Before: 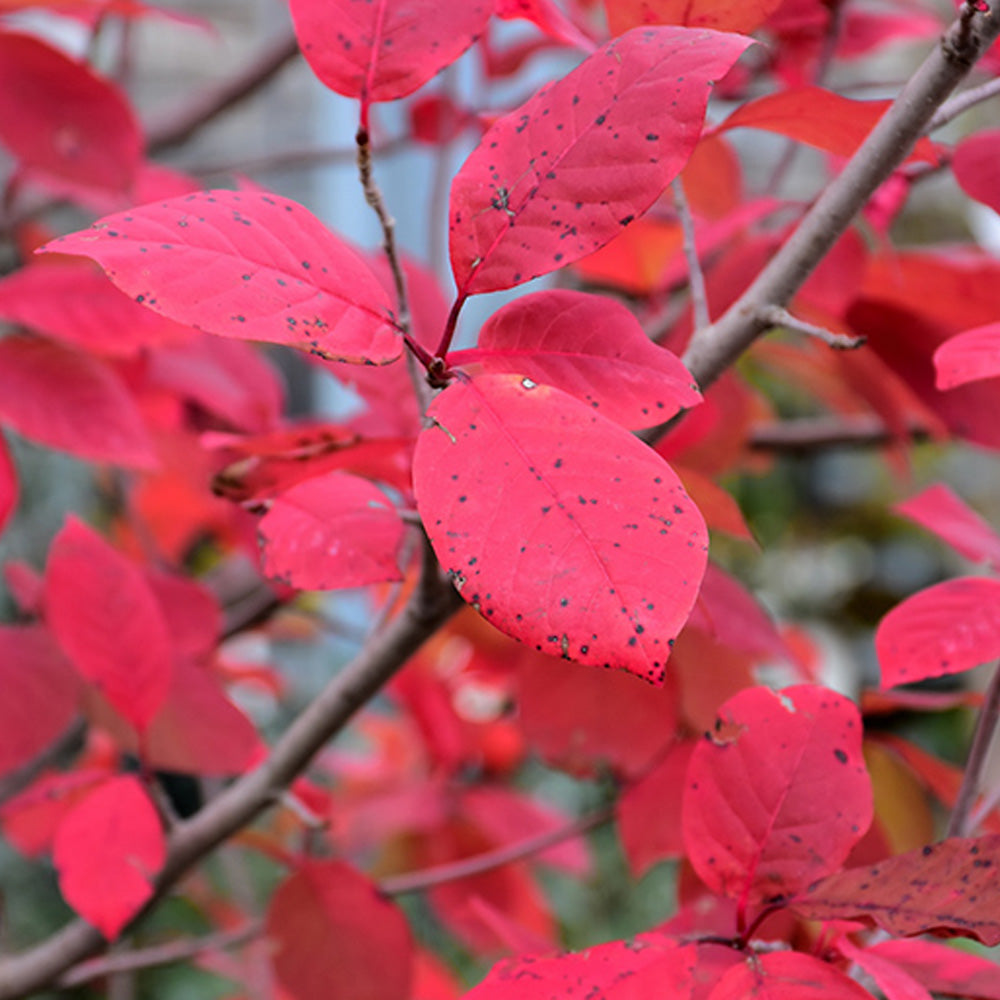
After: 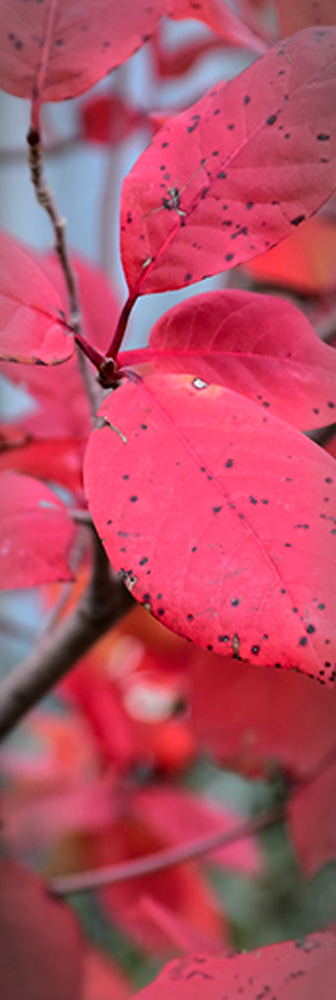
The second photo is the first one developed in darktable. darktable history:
crop: left 32.955%, right 33.384%
vignetting: automatic ratio true
tone curve: curves: ch0 [(0, 0) (0.003, 0.013) (0.011, 0.016) (0.025, 0.023) (0.044, 0.036) (0.069, 0.051) (0.1, 0.076) (0.136, 0.107) (0.177, 0.145) (0.224, 0.186) (0.277, 0.246) (0.335, 0.311) (0.399, 0.378) (0.468, 0.462) (0.543, 0.548) (0.623, 0.636) (0.709, 0.728) (0.801, 0.816) (0.898, 0.9) (1, 1)], color space Lab, independent channels, preserve colors none
